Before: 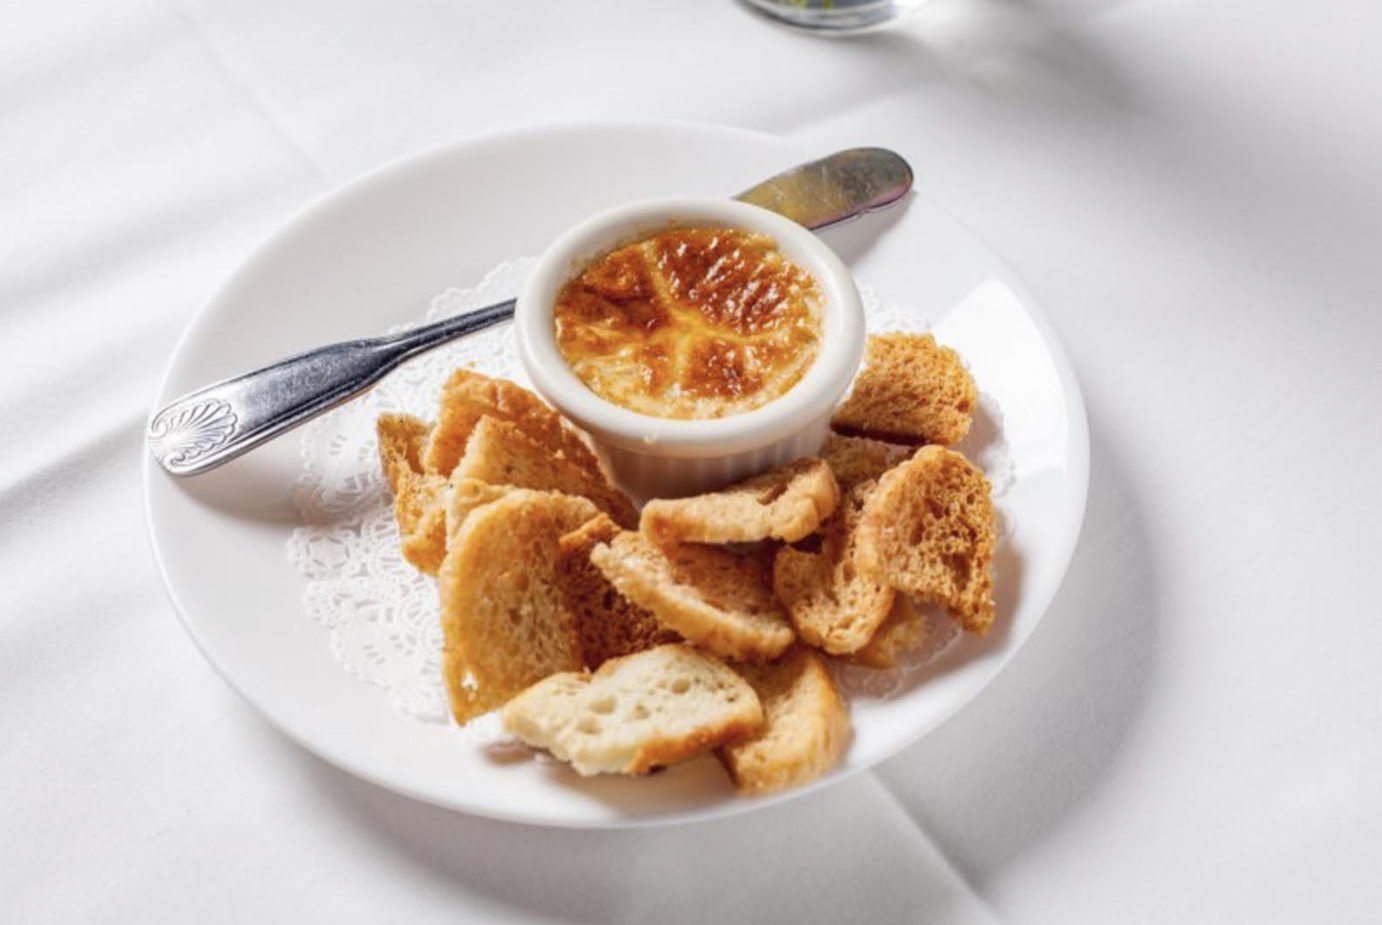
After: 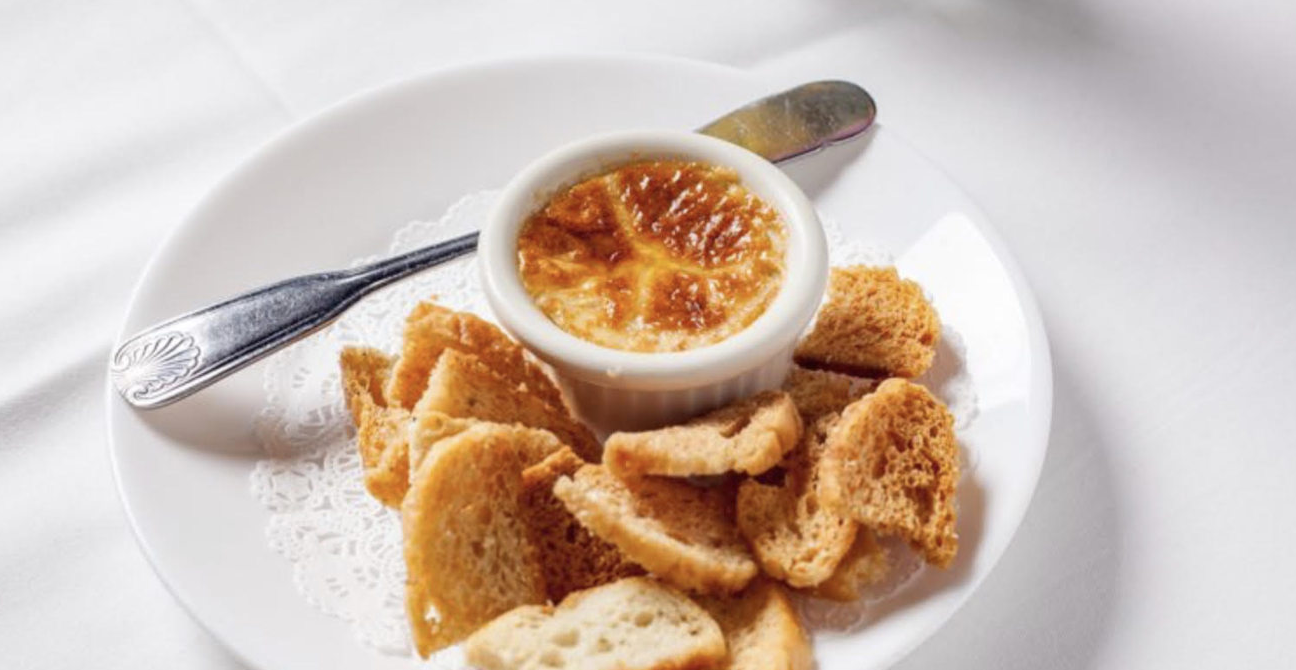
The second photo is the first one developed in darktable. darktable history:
crop: left 2.737%, top 7.287%, right 3.421%, bottom 20.179%
tone equalizer: on, module defaults
